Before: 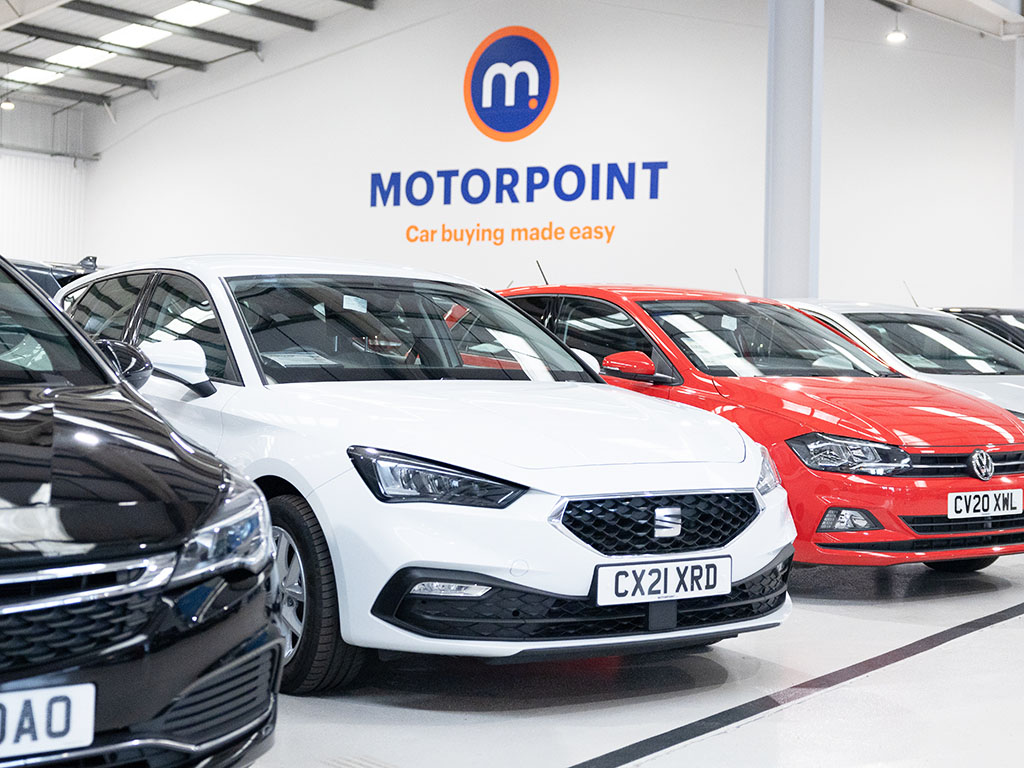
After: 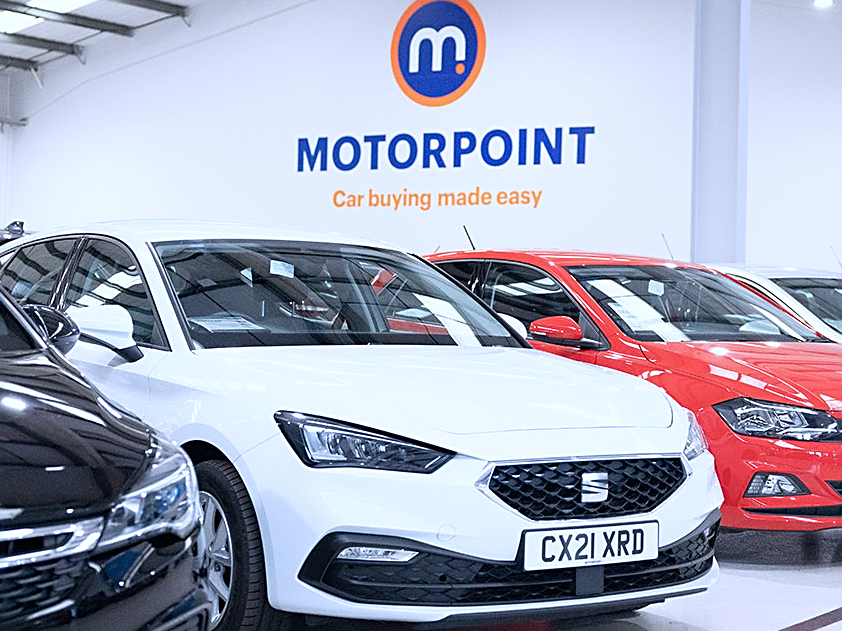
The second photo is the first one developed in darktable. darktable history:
crop and rotate: left 7.146%, top 4.575%, right 10.549%, bottom 13.188%
sharpen: on, module defaults
color calibration: illuminant as shot in camera, x 0.37, y 0.382, temperature 4313.64 K, clip negative RGB from gamut false
